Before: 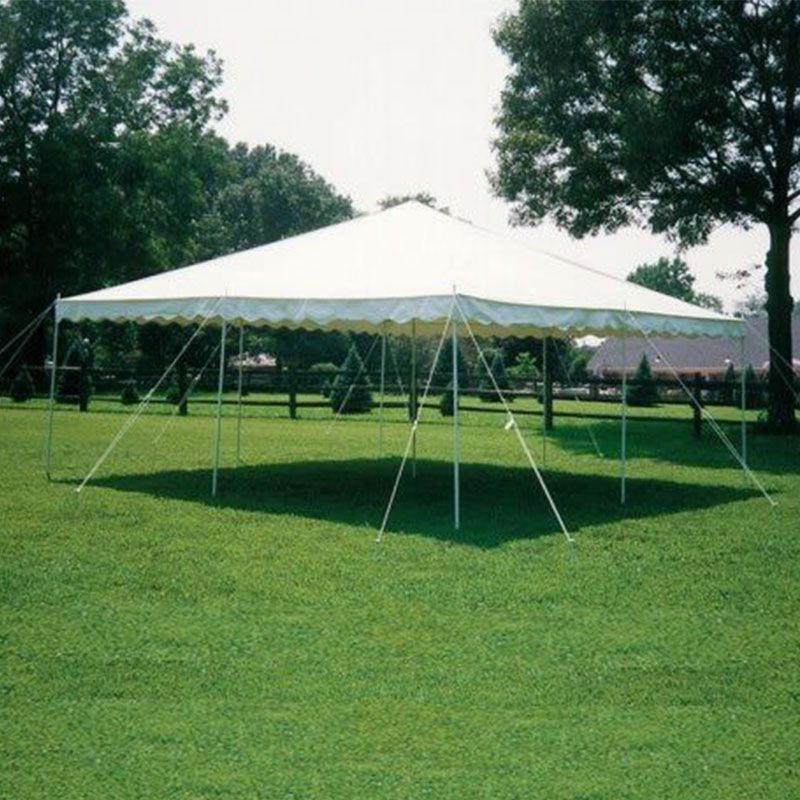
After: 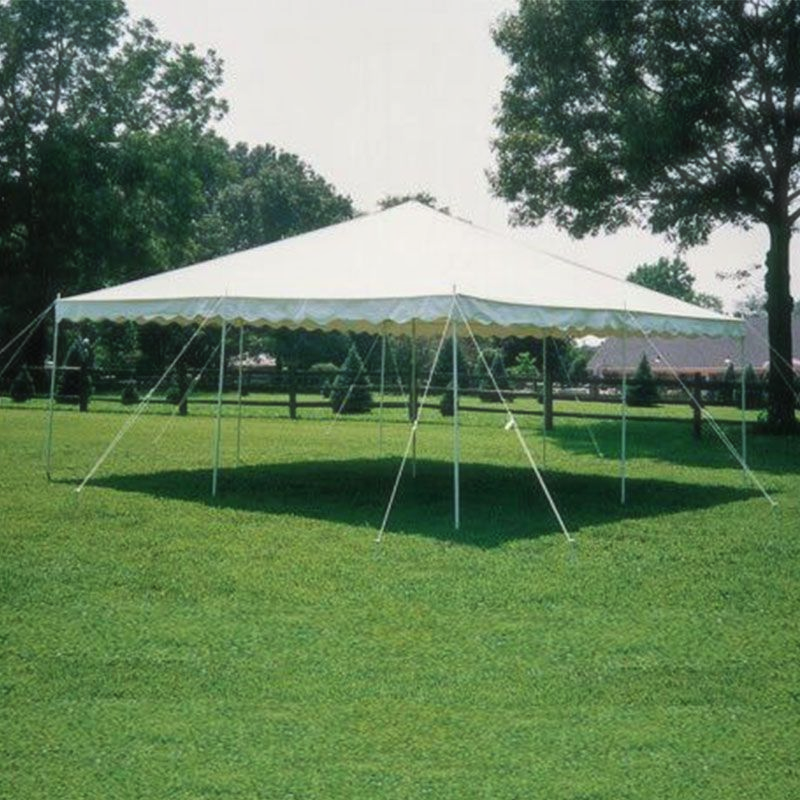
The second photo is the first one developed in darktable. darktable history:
local contrast: detail 109%
haze removal: strength -0.108, compatibility mode true, adaptive false
shadows and highlights: soften with gaussian
